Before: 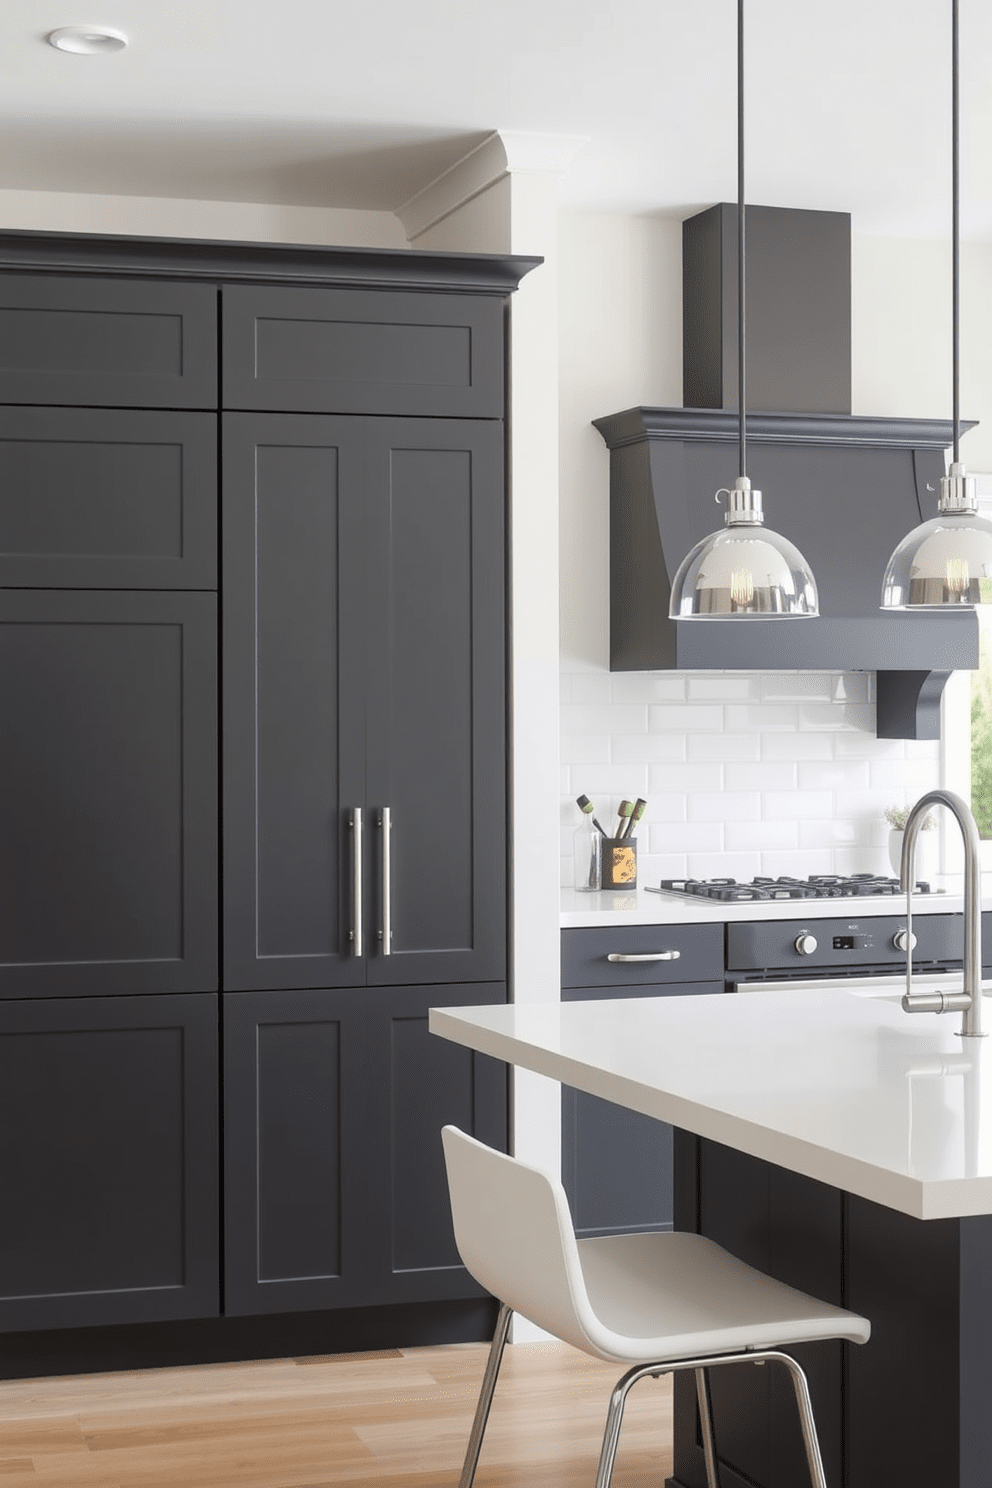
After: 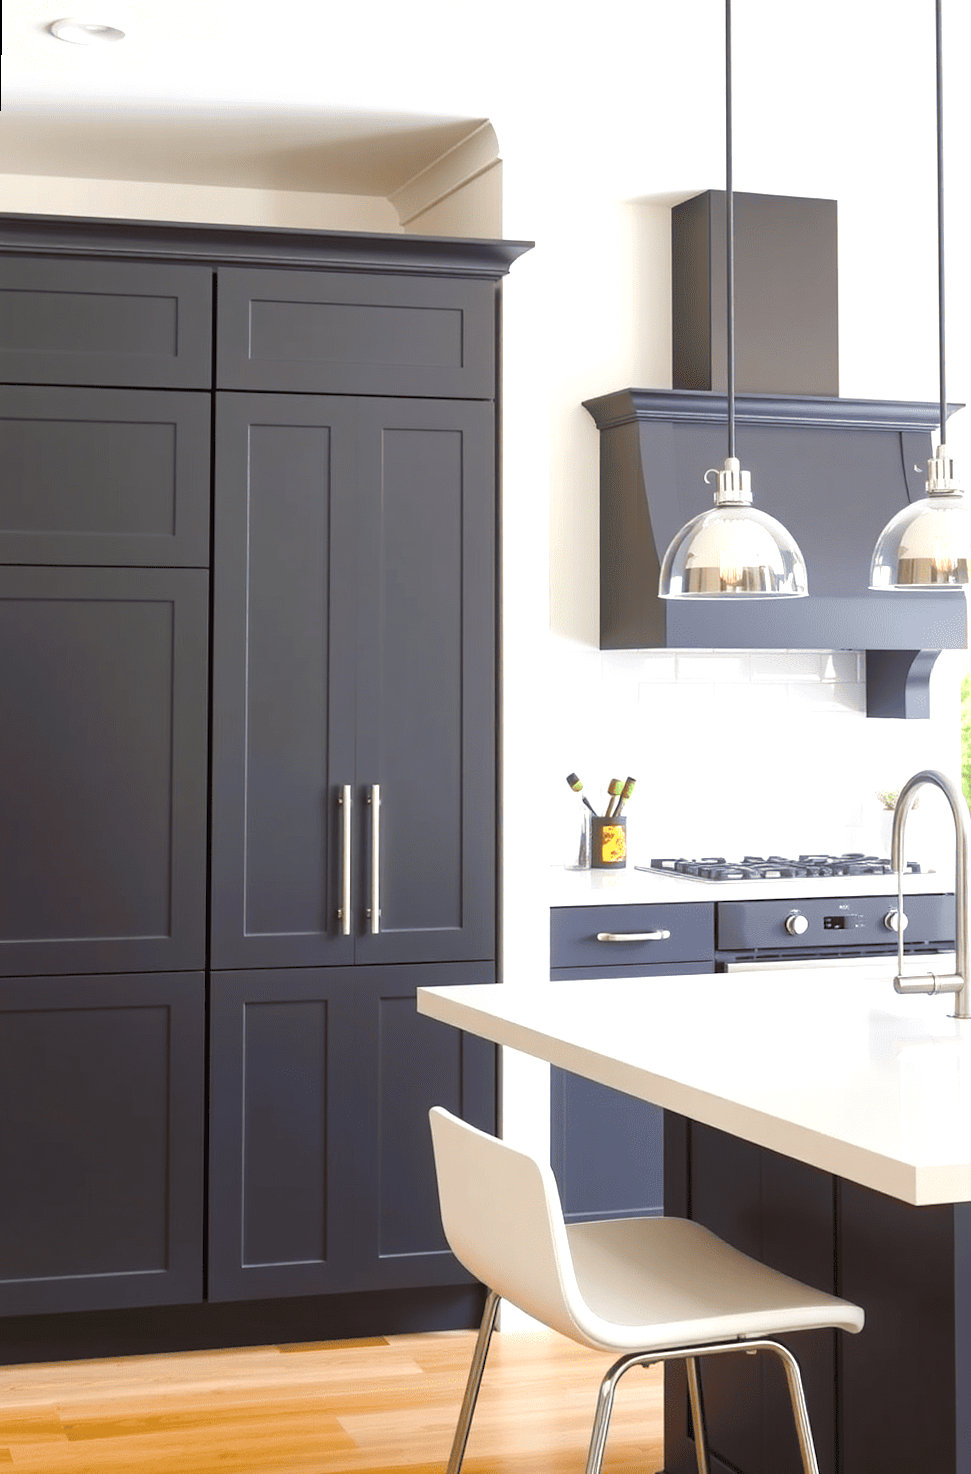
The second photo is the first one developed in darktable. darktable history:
rotate and perspective: rotation 0.226°, lens shift (vertical) -0.042, crop left 0.023, crop right 0.982, crop top 0.006, crop bottom 0.994
color balance rgb: linear chroma grading › global chroma 25%, perceptual saturation grading › global saturation 45%, perceptual saturation grading › highlights -50%, perceptual saturation grading › shadows 30%, perceptual brilliance grading › global brilliance 18%, global vibrance 40%
